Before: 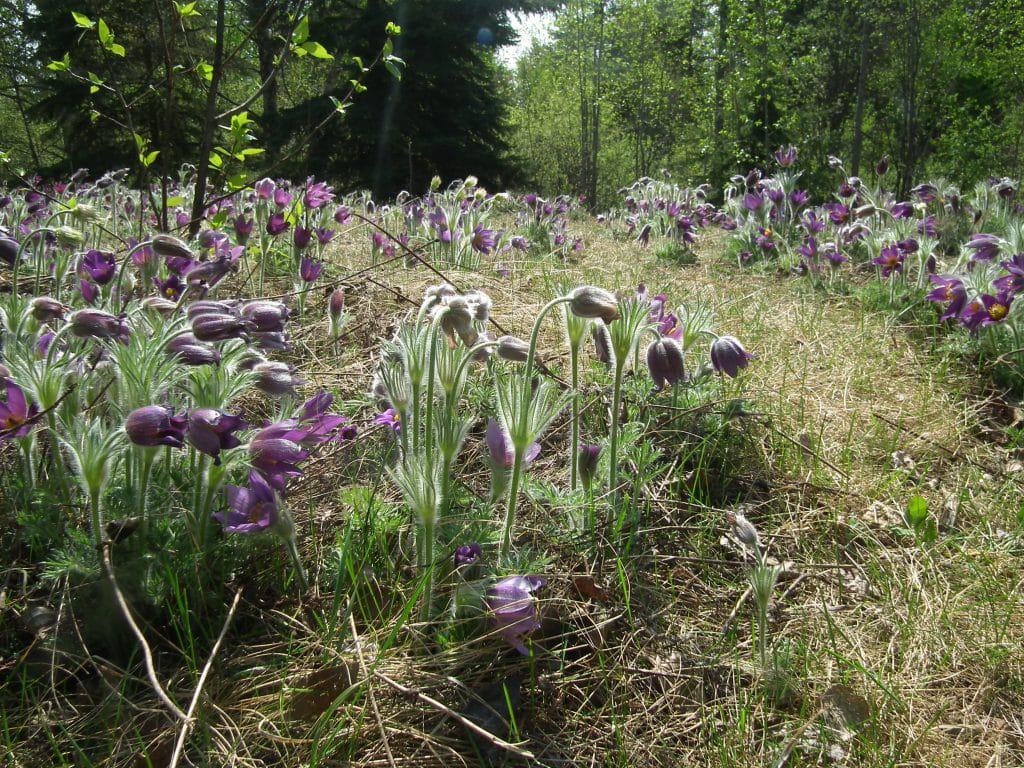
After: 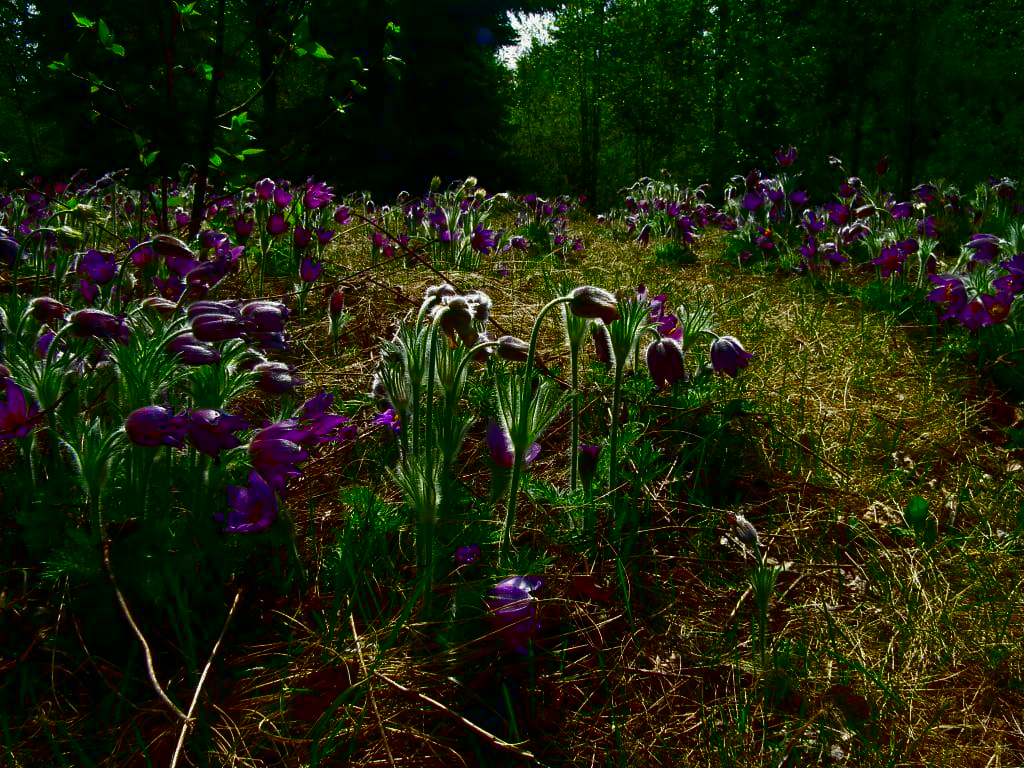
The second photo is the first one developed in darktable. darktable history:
contrast brightness saturation: brightness -1, saturation 1
